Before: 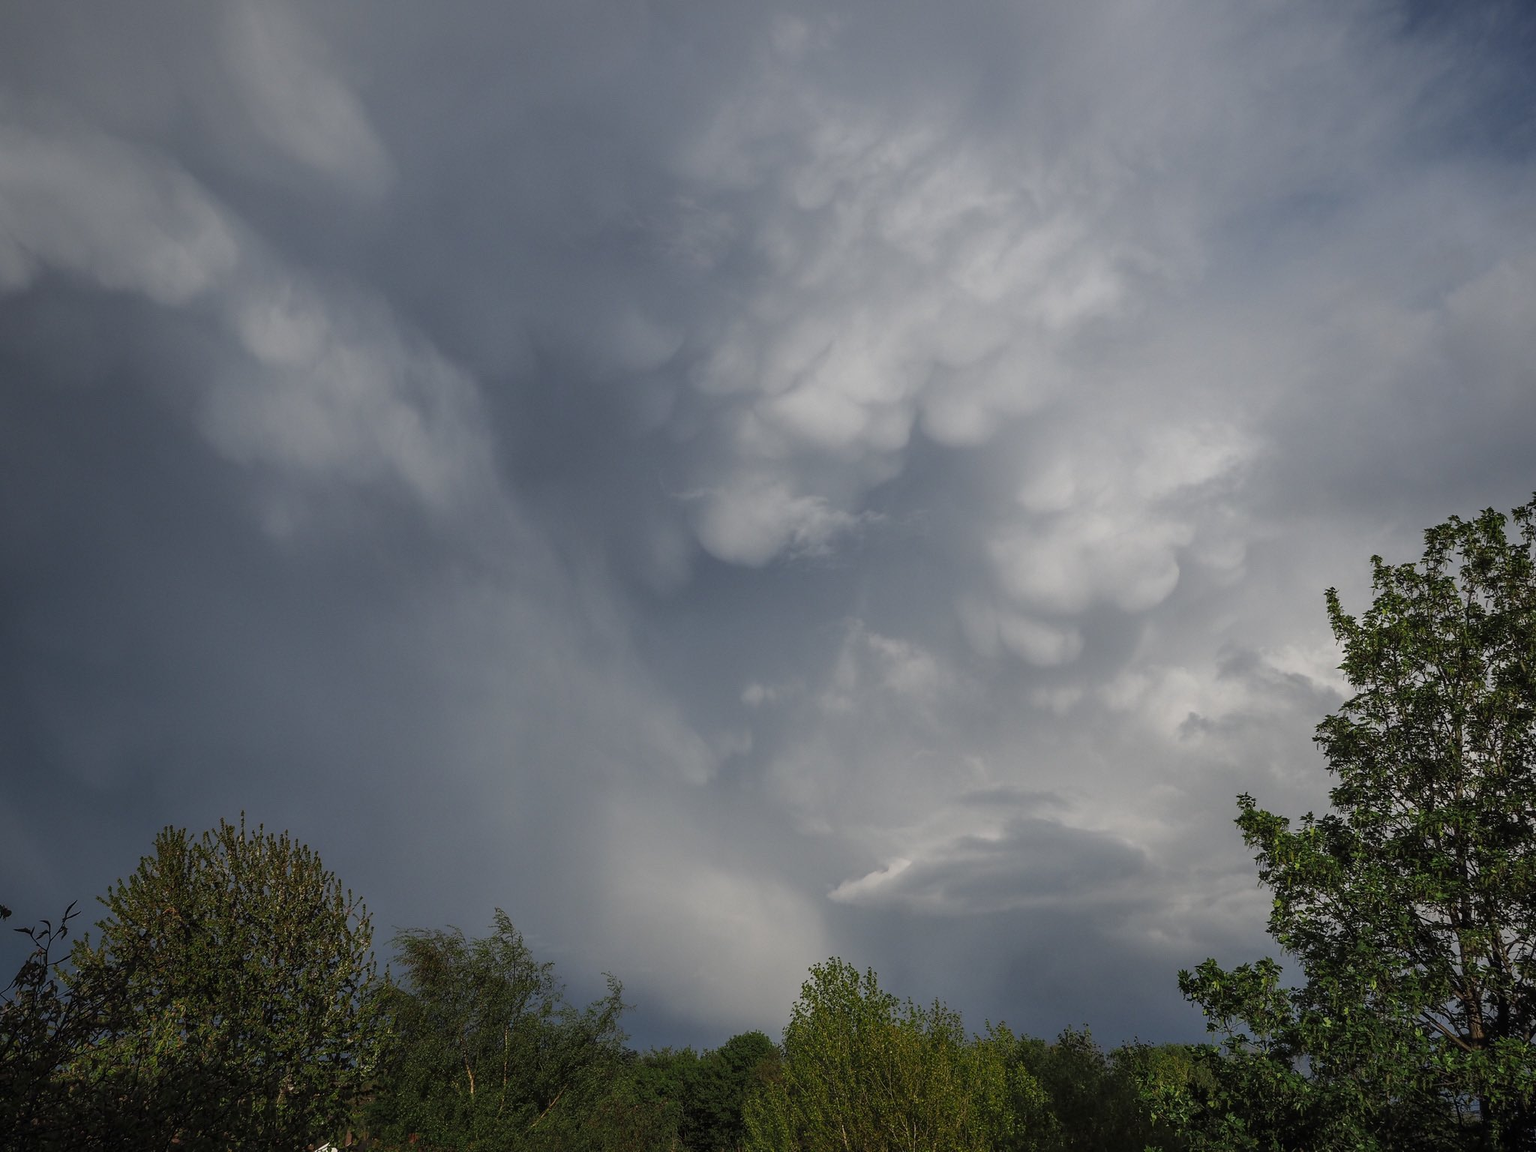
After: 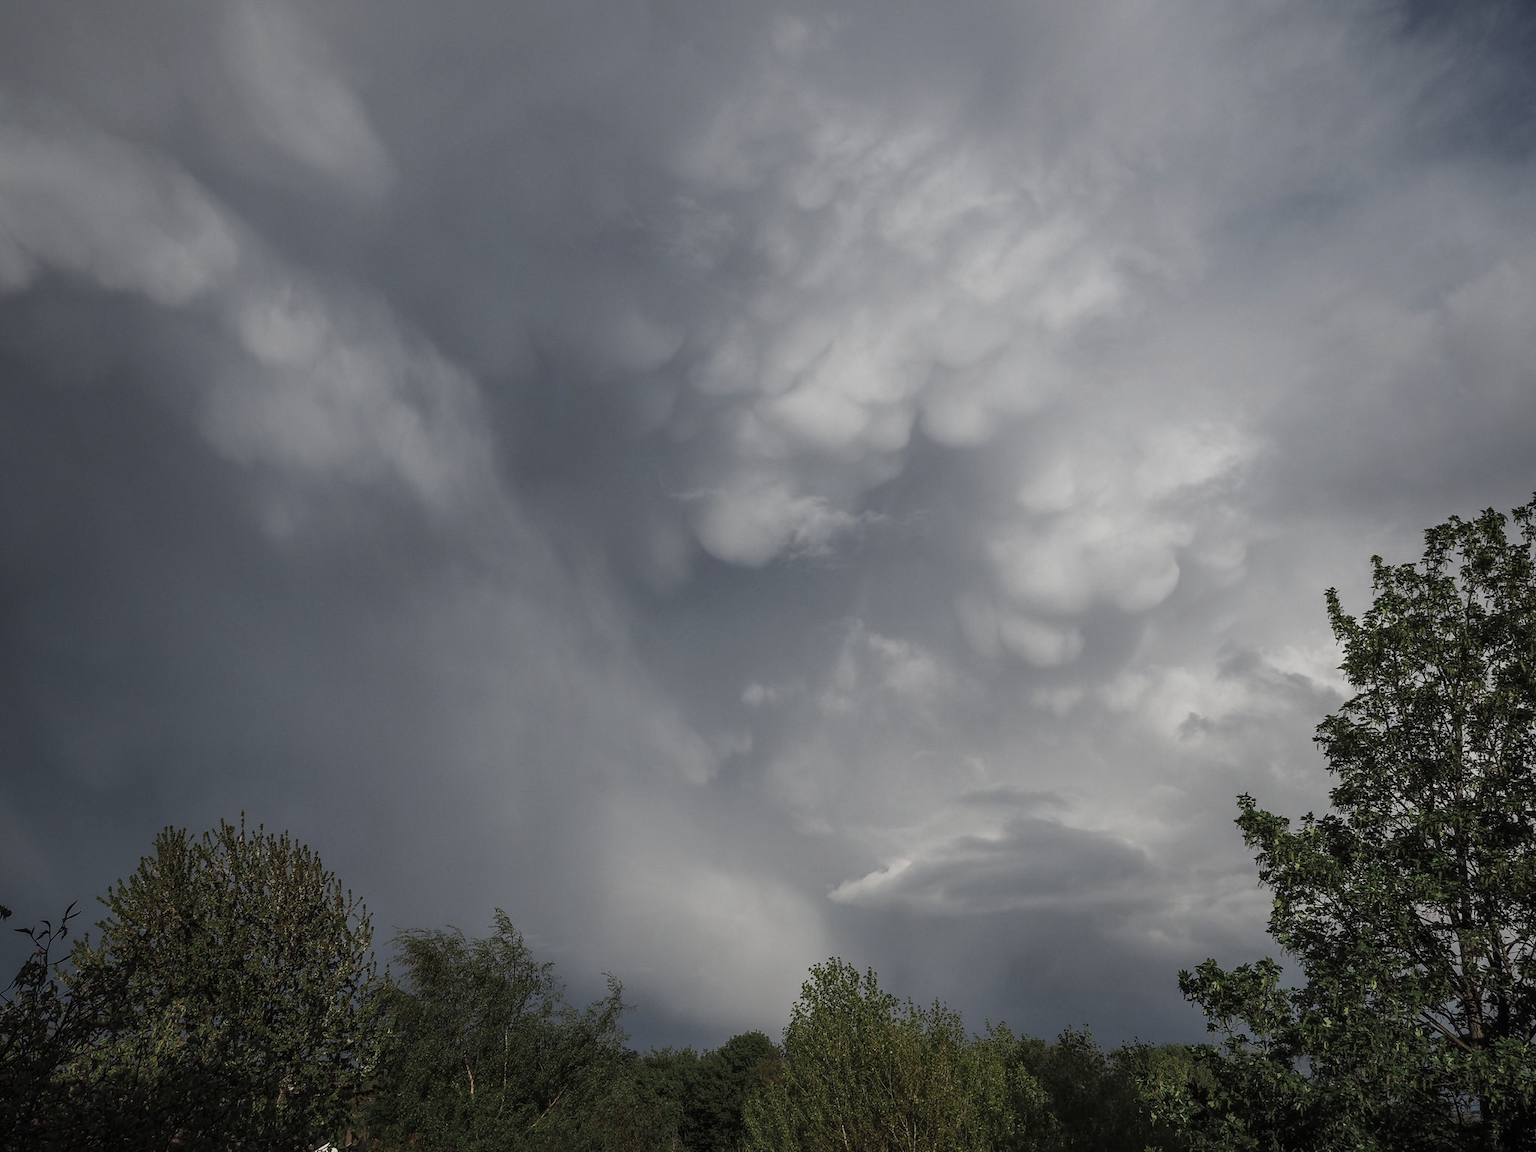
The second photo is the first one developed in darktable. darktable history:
contrast brightness saturation: contrast 0.1, saturation -0.368
